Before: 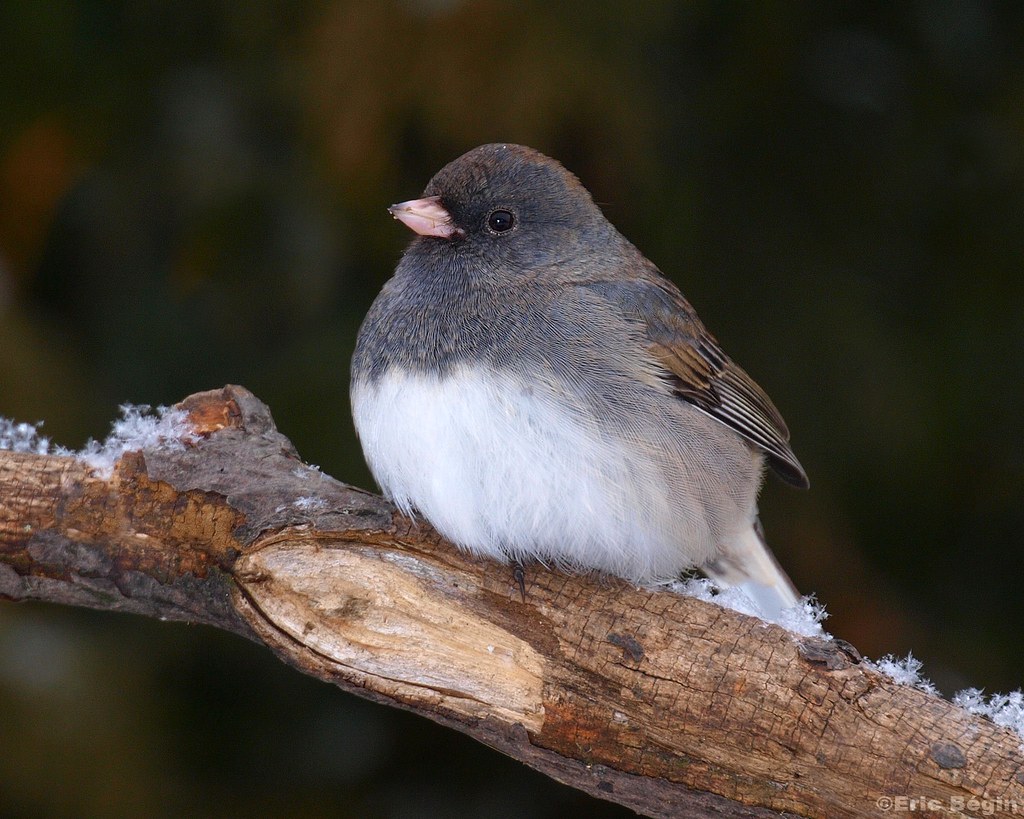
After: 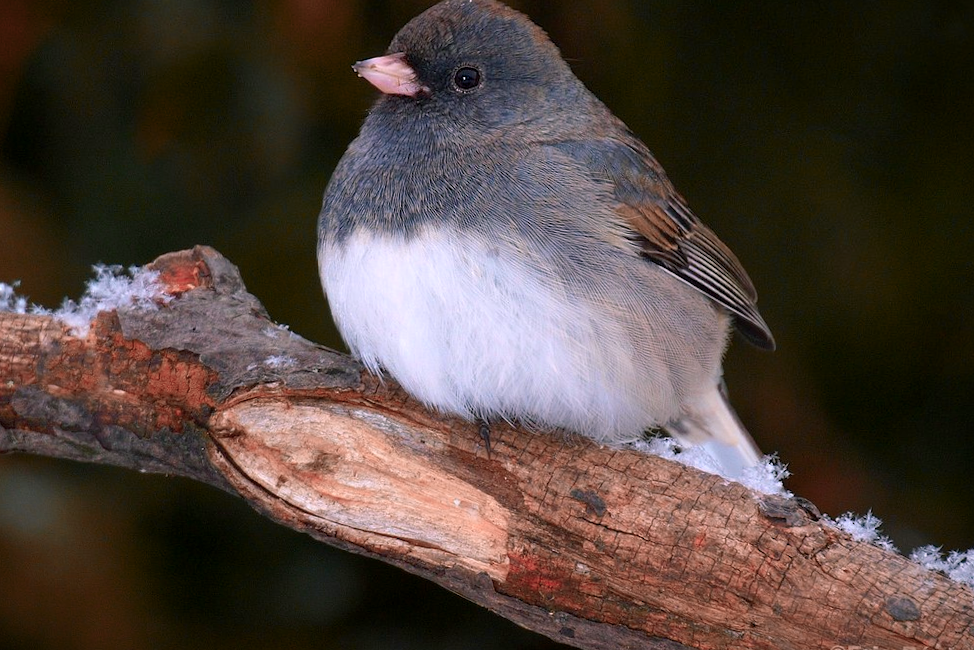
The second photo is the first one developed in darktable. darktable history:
crop and rotate: top 18.507%
color balance rgb: shadows lift › chroma 2%, shadows lift › hue 217.2°, power › chroma 0.25%, power › hue 60°, highlights gain › chroma 1.5%, highlights gain › hue 309.6°, global offset › luminance -0.25%, perceptual saturation grading › global saturation 15%, global vibrance 15%
vignetting: fall-off start 97.23%, saturation -0.024, center (-0.033, -0.042), width/height ratio 1.179, unbound false
rotate and perspective: rotation 0.074°, lens shift (vertical) 0.096, lens shift (horizontal) -0.041, crop left 0.043, crop right 0.952, crop top 0.024, crop bottom 0.979
color zones: curves: ch2 [(0, 0.488) (0.143, 0.417) (0.286, 0.212) (0.429, 0.179) (0.571, 0.154) (0.714, 0.415) (0.857, 0.495) (1, 0.488)]
